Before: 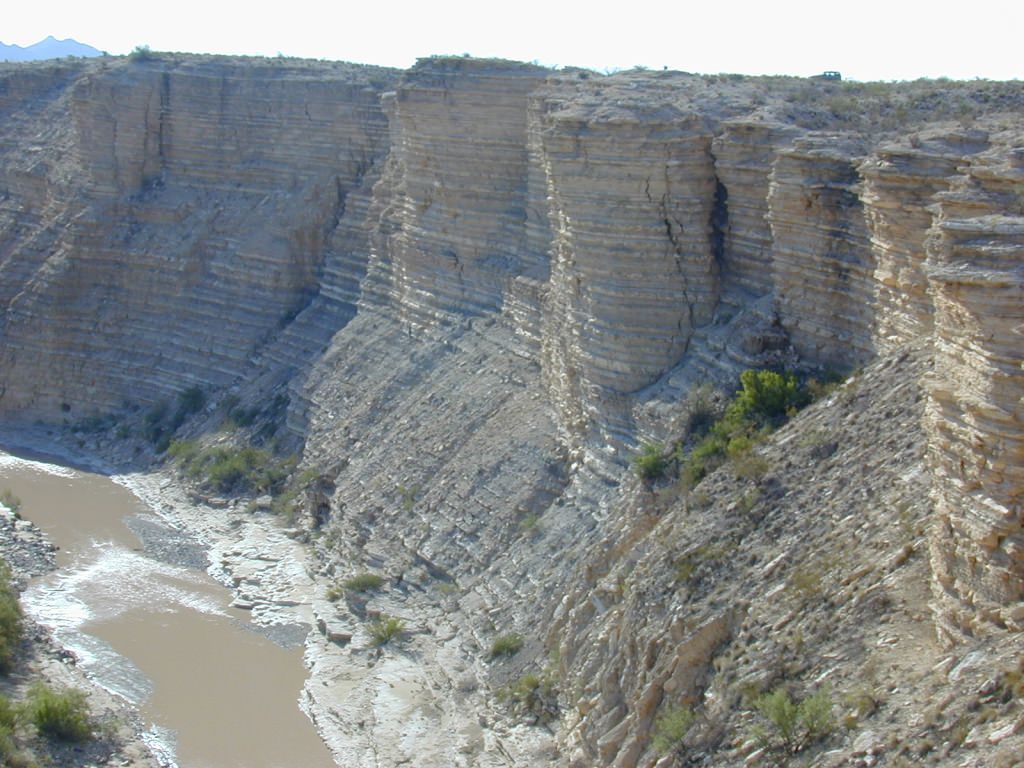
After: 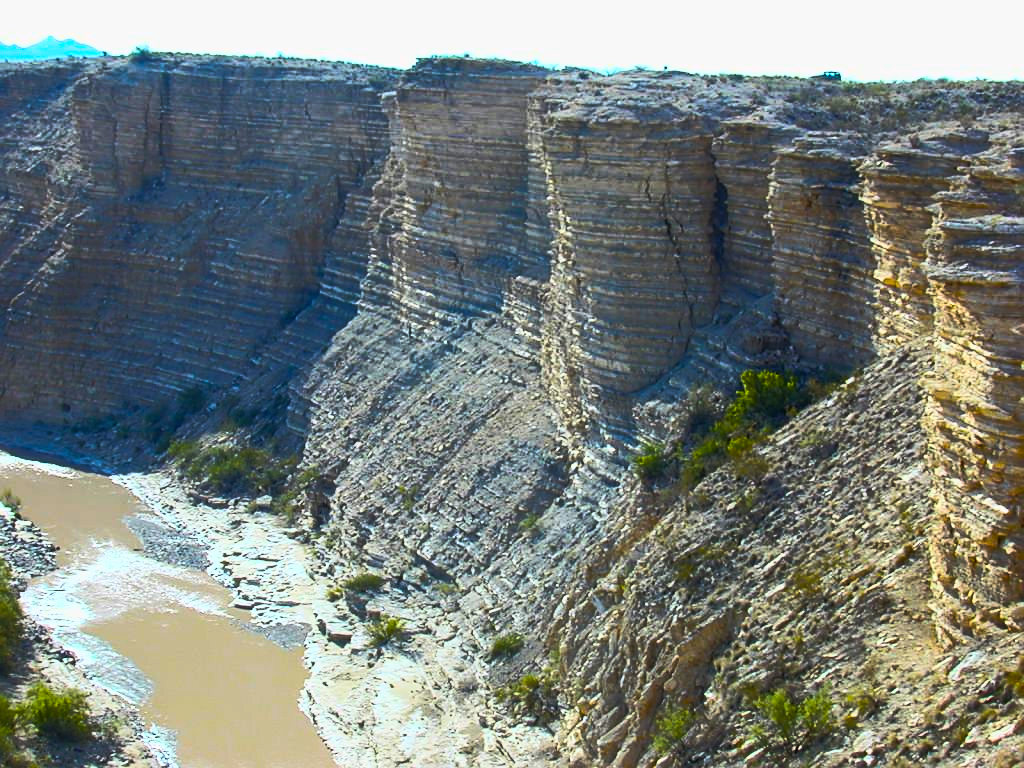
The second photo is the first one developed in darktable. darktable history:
color balance rgb: linear chroma grading › global chroma 40.15%, perceptual saturation grading › global saturation 60.58%, perceptual saturation grading › highlights 20.44%, perceptual saturation grading › shadows -50.36%, perceptual brilliance grading › highlights 2.19%, perceptual brilliance grading › mid-tones -50.36%, perceptual brilliance grading › shadows -50.36%
base curve: curves: ch0 [(0, 0) (0.025, 0.046) (0.112, 0.277) (0.467, 0.74) (0.814, 0.929) (1, 0.942)]
sharpen: on, module defaults
